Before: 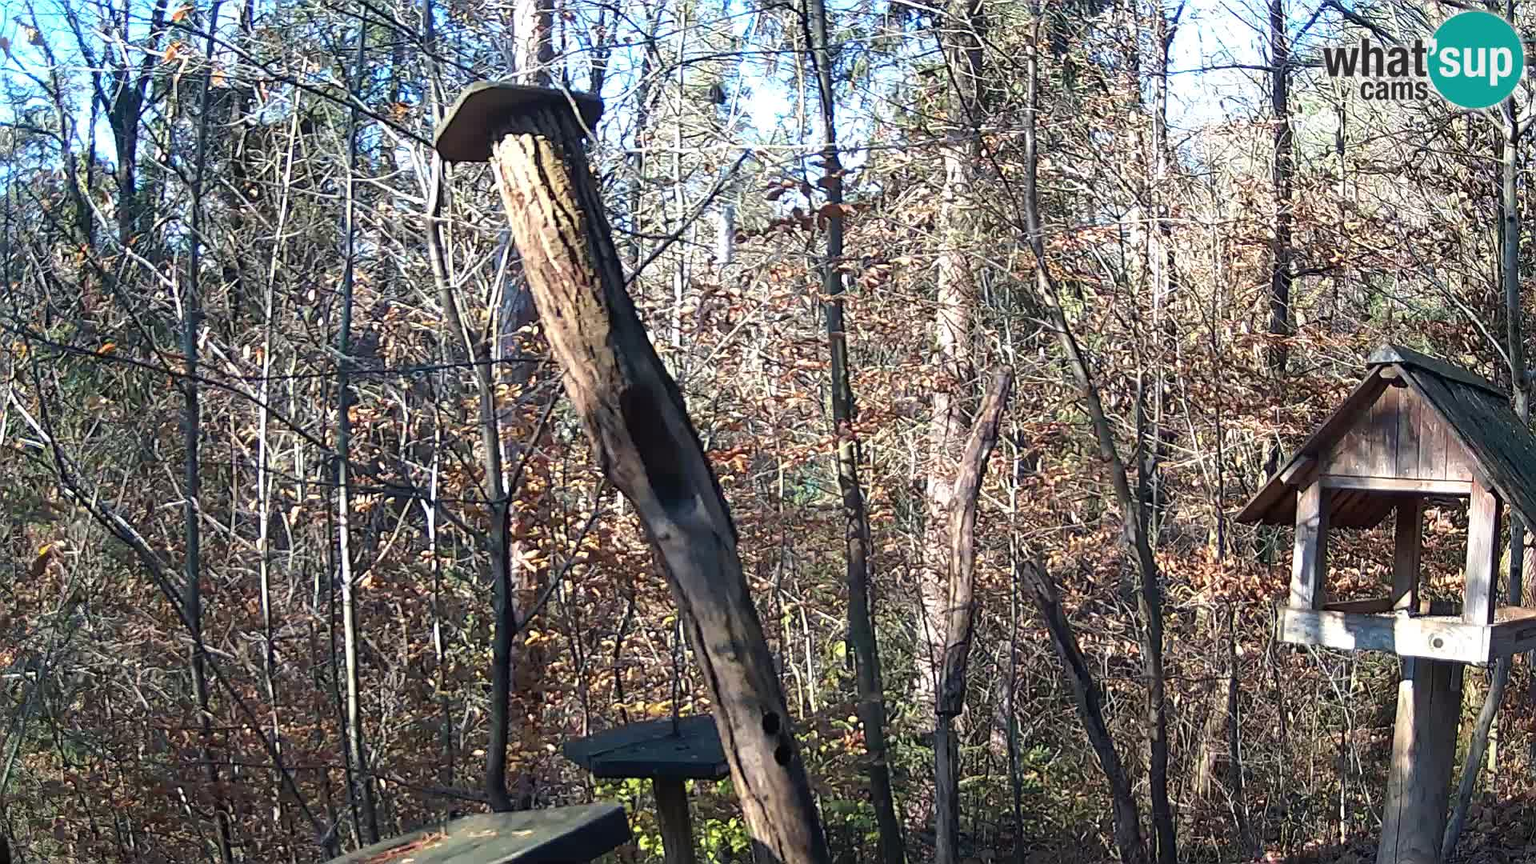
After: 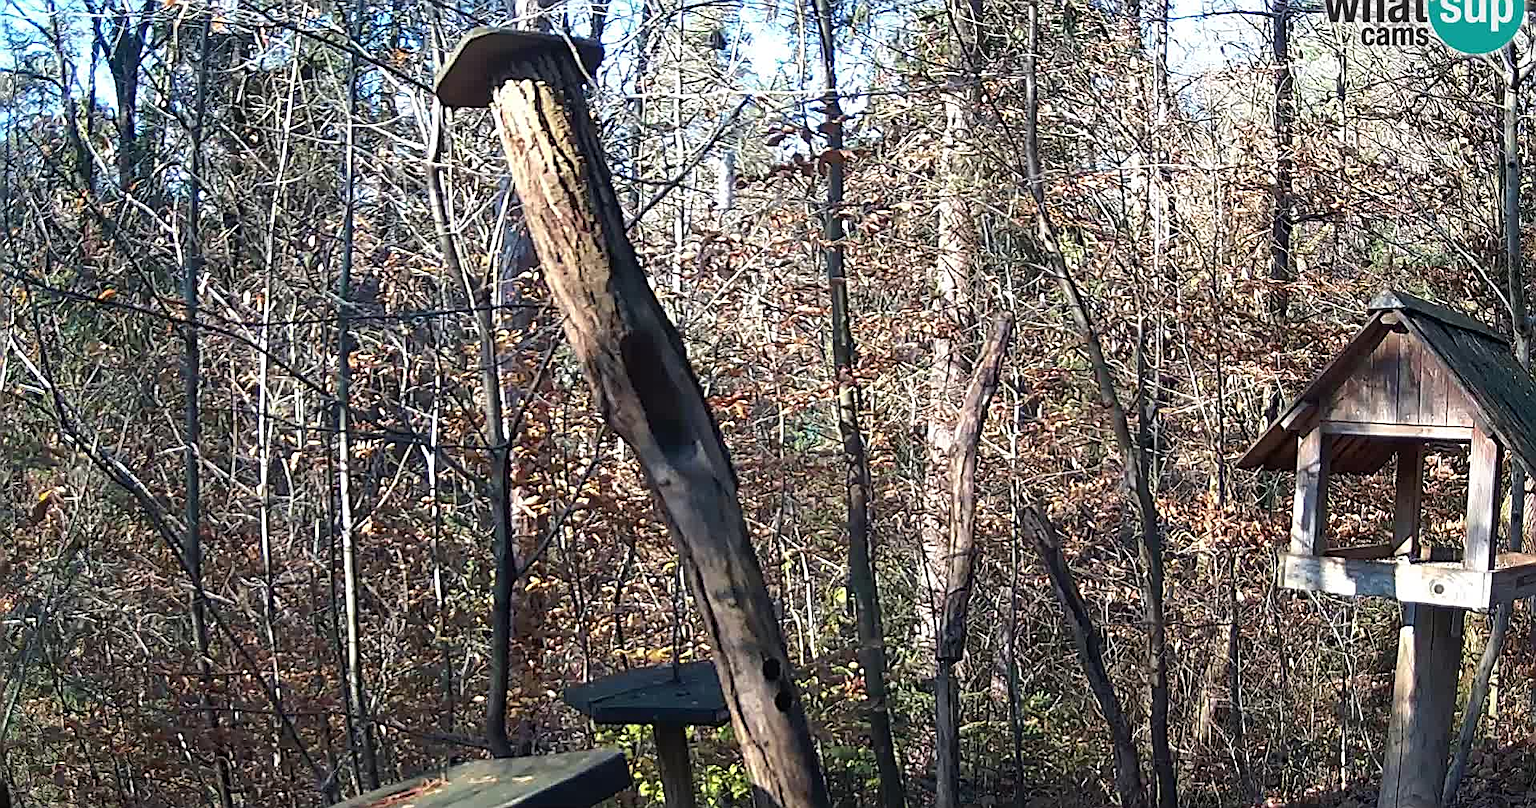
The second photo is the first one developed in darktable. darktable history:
crop and rotate: top 6.462%
sharpen: on, module defaults
